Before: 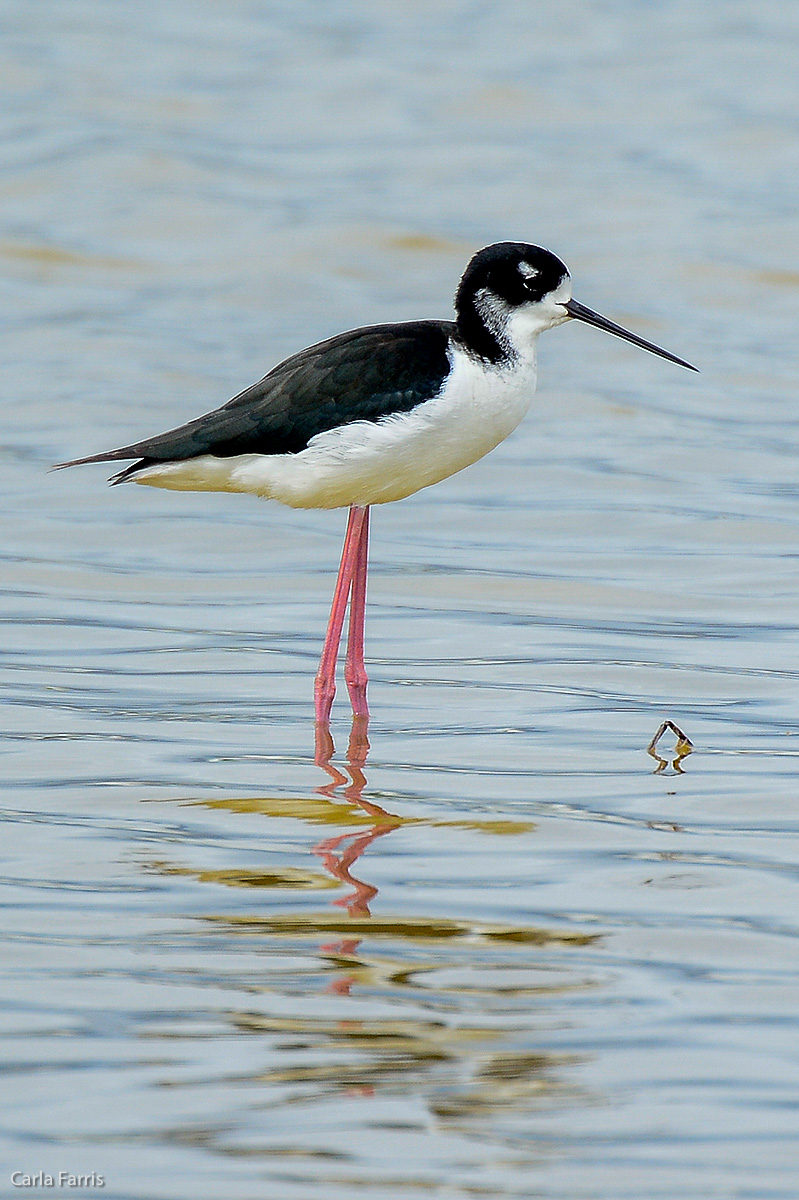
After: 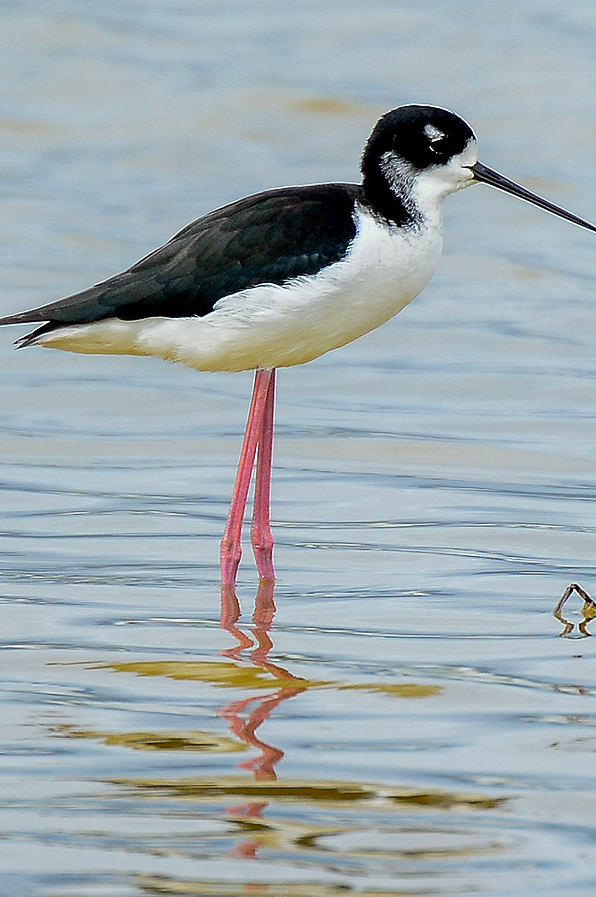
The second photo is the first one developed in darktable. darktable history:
crop and rotate: left 11.83%, top 11.455%, right 13.531%, bottom 13.786%
